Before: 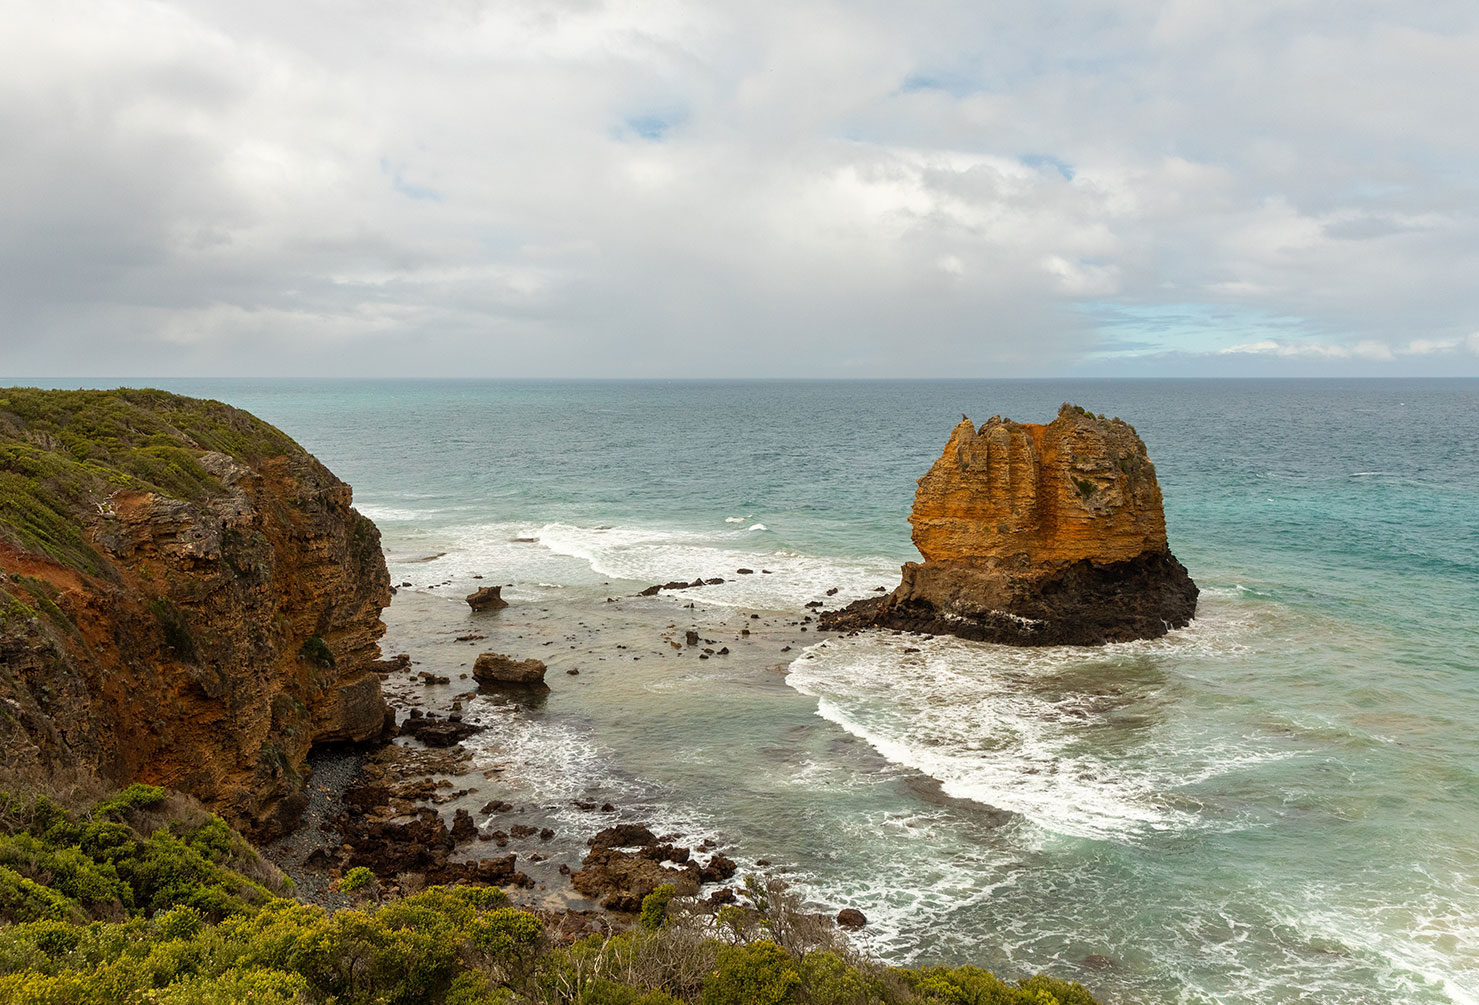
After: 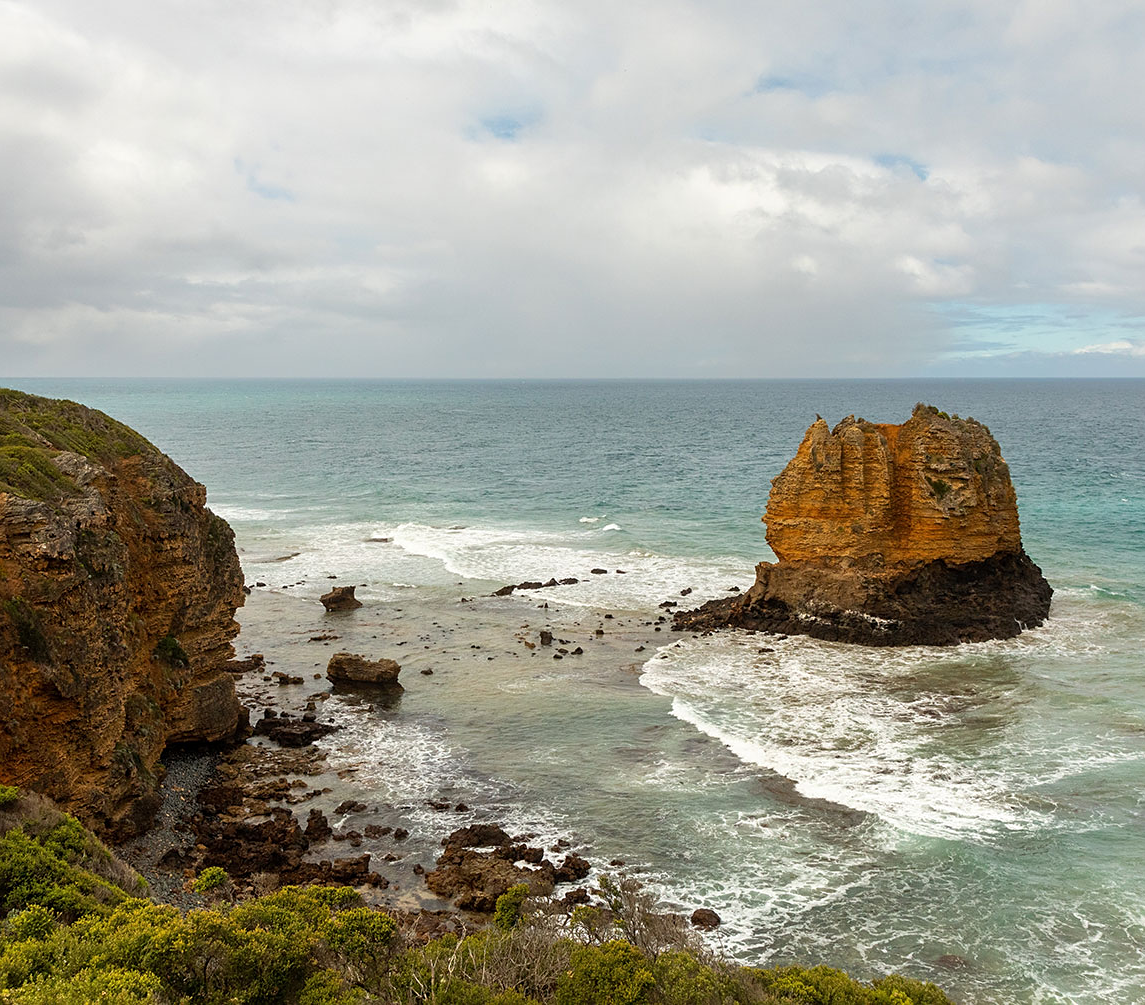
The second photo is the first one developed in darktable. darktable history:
sharpen: amount 0.2
crop: left 9.88%, right 12.664%
